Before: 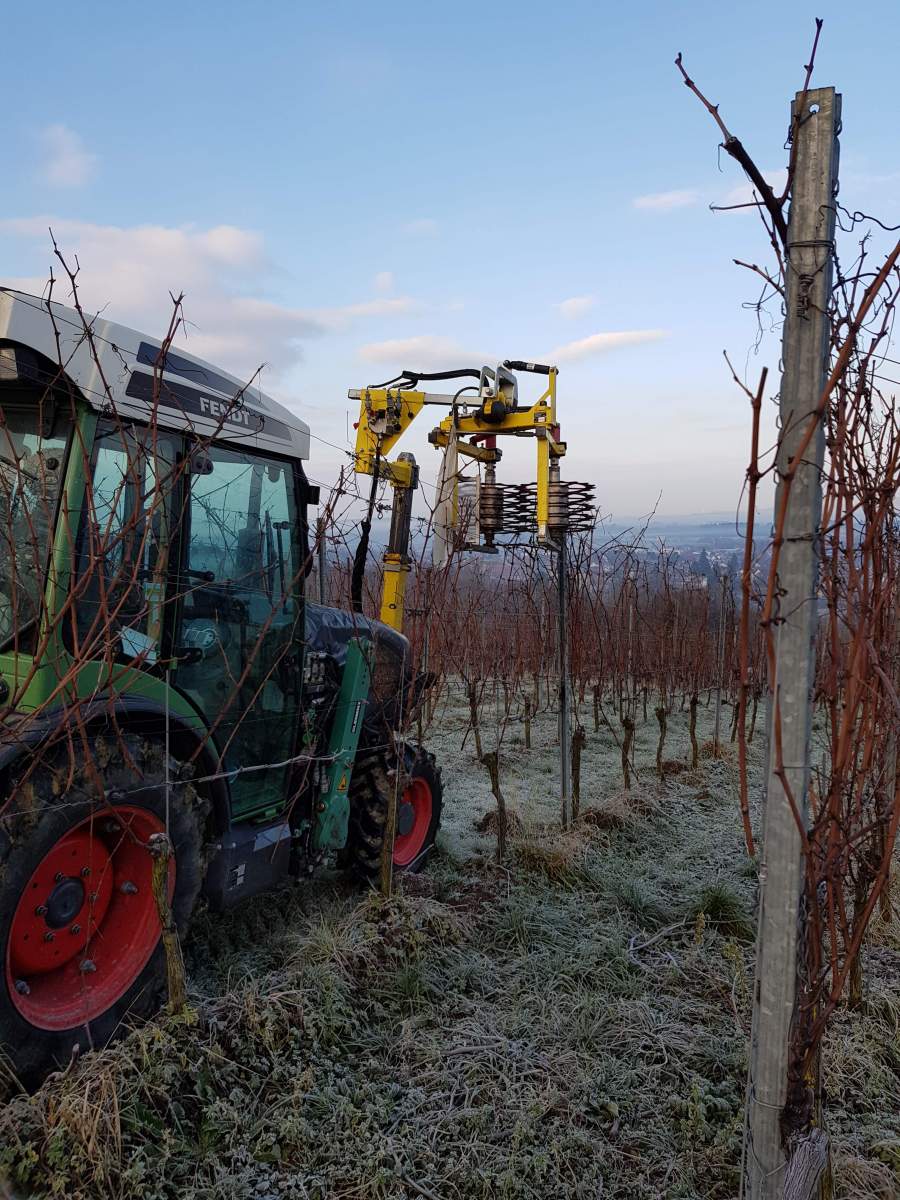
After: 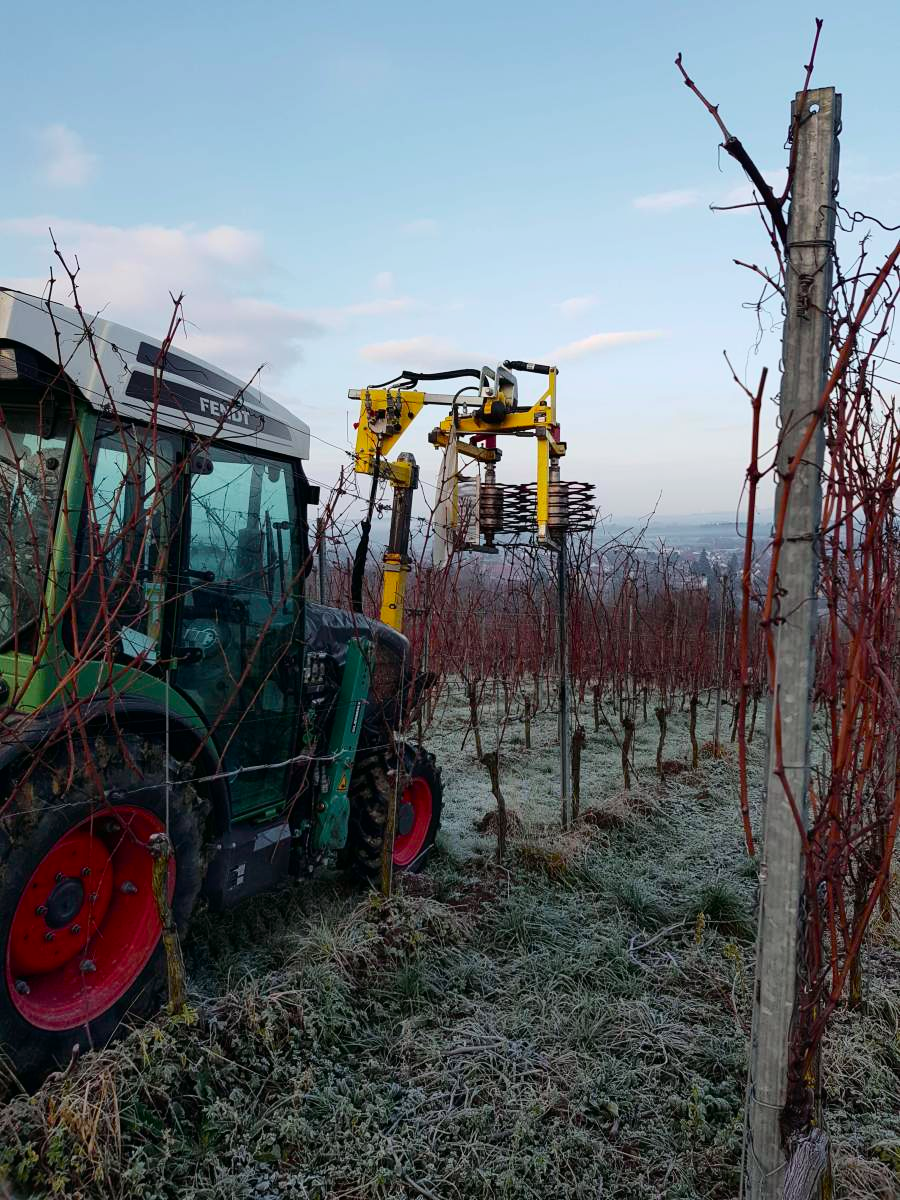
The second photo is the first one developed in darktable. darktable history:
tone curve: curves: ch0 [(0, 0.003) (0.056, 0.041) (0.211, 0.187) (0.482, 0.519) (0.836, 0.864) (0.997, 0.984)]; ch1 [(0, 0) (0.276, 0.206) (0.393, 0.364) (0.482, 0.471) (0.506, 0.5) (0.523, 0.523) (0.572, 0.604) (0.635, 0.665) (0.695, 0.759) (1, 1)]; ch2 [(0, 0) (0.438, 0.456) (0.473, 0.47) (0.503, 0.503) (0.536, 0.527) (0.562, 0.584) (0.612, 0.61) (0.679, 0.72) (1, 1)], color space Lab, independent channels, preserve colors none
